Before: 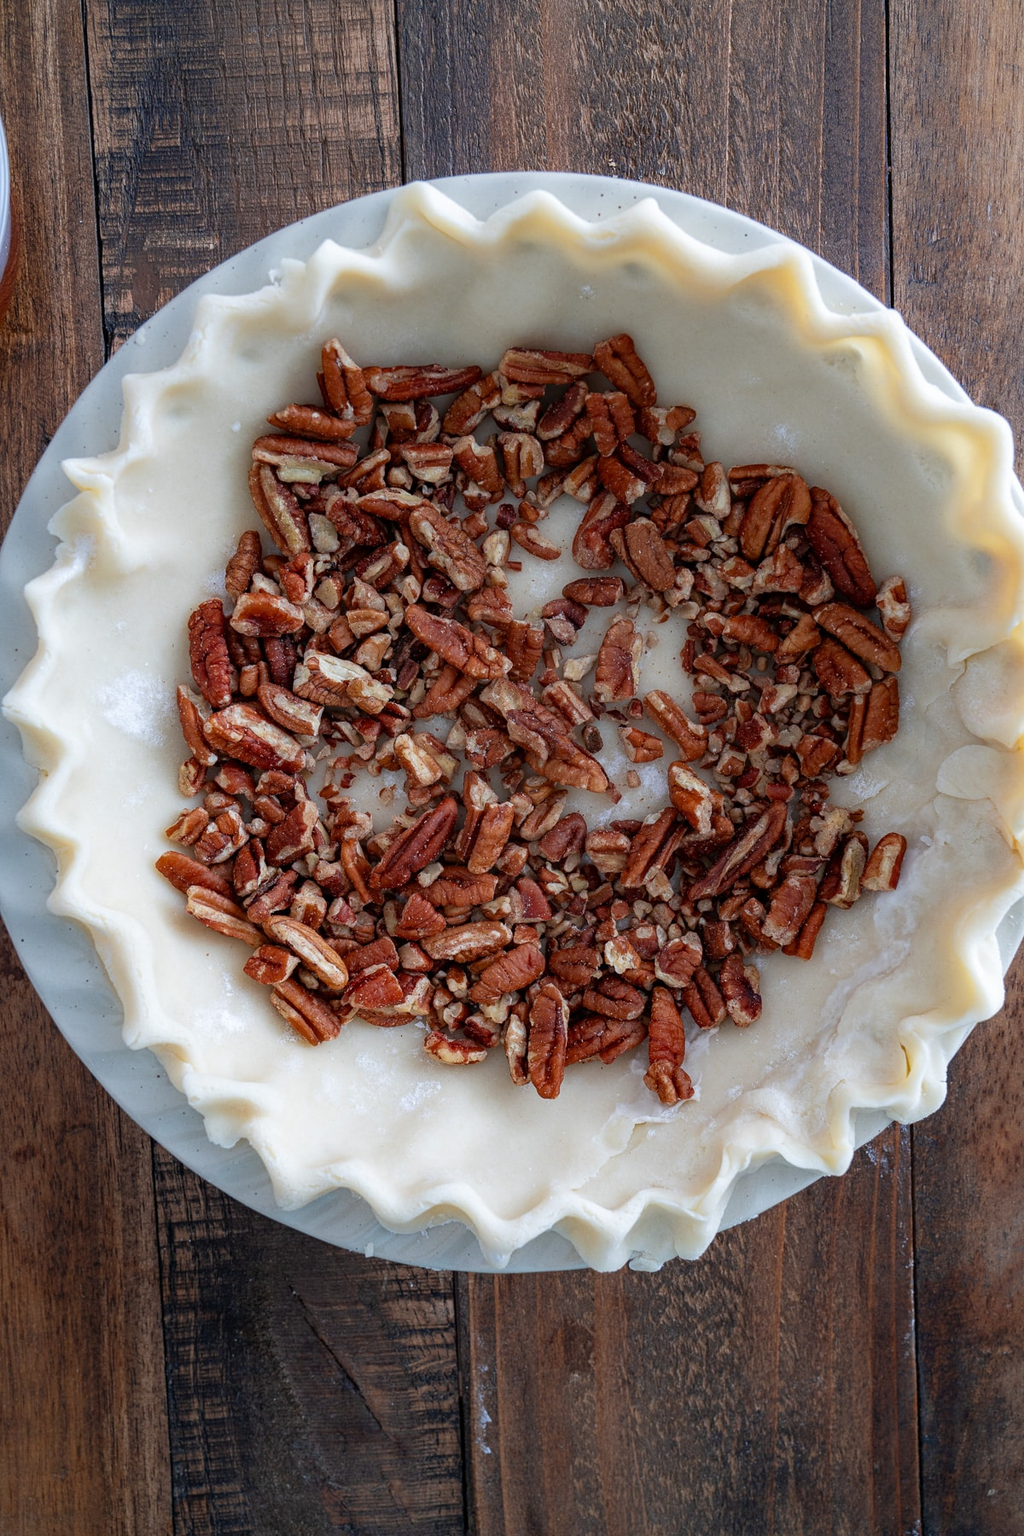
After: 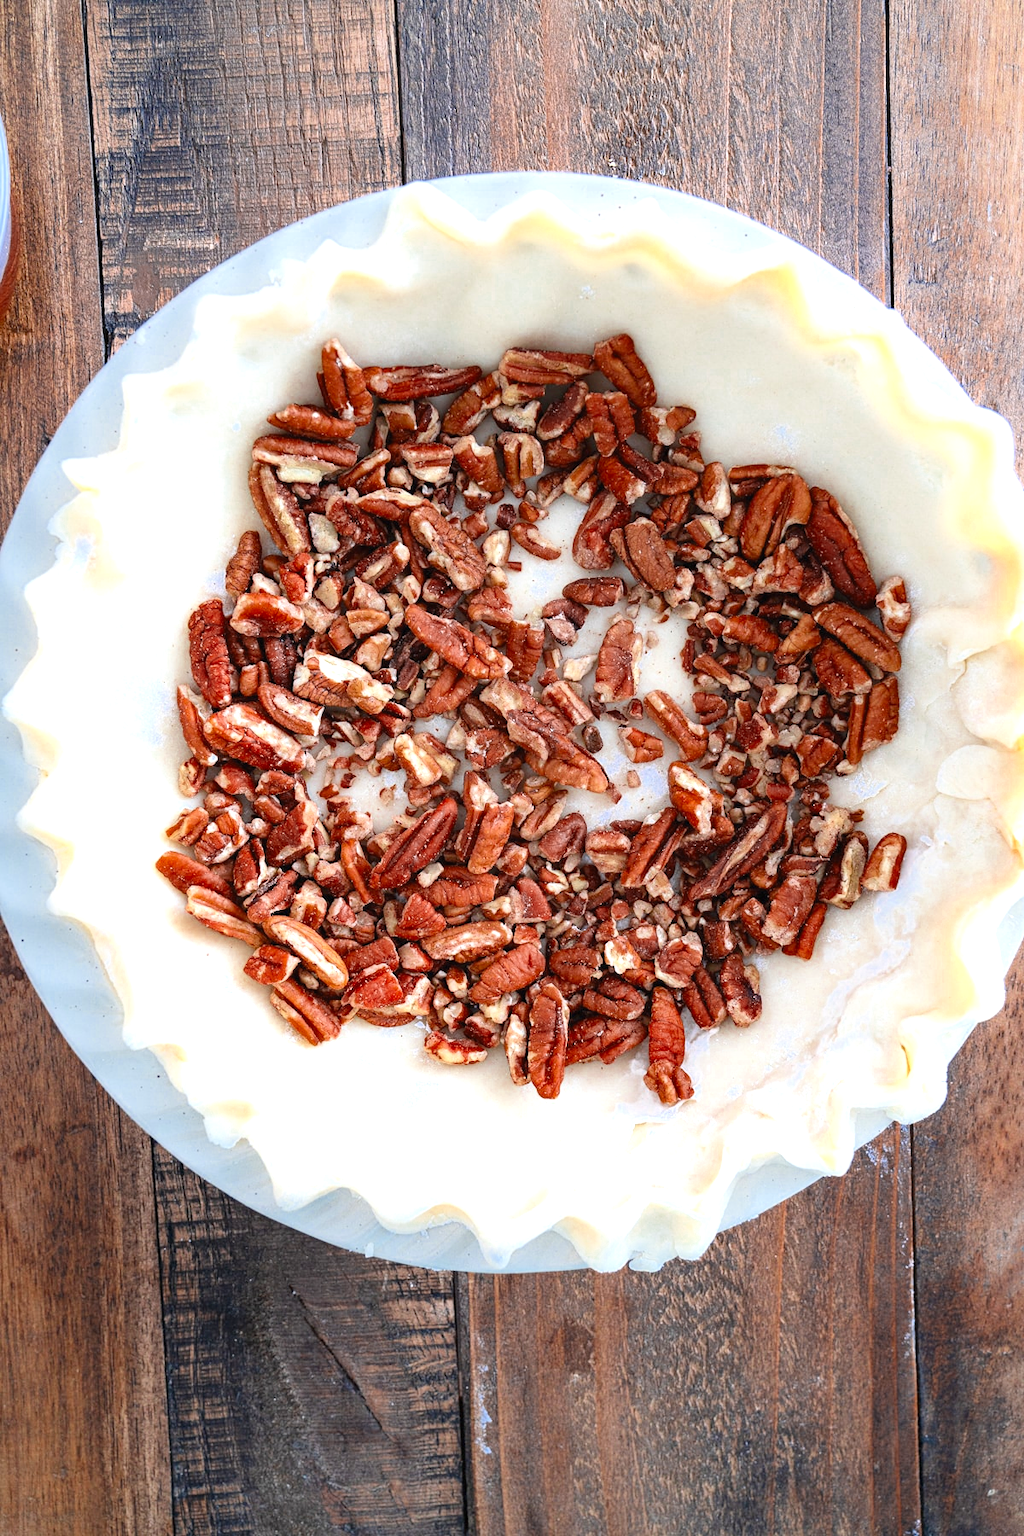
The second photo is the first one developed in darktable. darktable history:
exposure: black level correction 0, exposure 1.2 EV, compensate highlight preservation false
color zones: curves: ch0 [(0, 0.5) (0.125, 0.4) (0.25, 0.5) (0.375, 0.4) (0.5, 0.4) (0.625, 0.35) (0.75, 0.35) (0.875, 0.5)]; ch1 [(0, 0.35) (0.125, 0.45) (0.25, 0.35) (0.375, 0.35) (0.5, 0.35) (0.625, 0.35) (0.75, 0.45) (0.875, 0.35)]; ch2 [(0, 0.6) (0.125, 0.5) (0.25, 0.5) (0.375, 0.6) (0.5, 0.6) (0.625, 0.5) (0.75, 0.5) (0.875, 0.5)]
contrast brightness saturation: contrast 0.201, brightness 0.163, saturation 0.227
